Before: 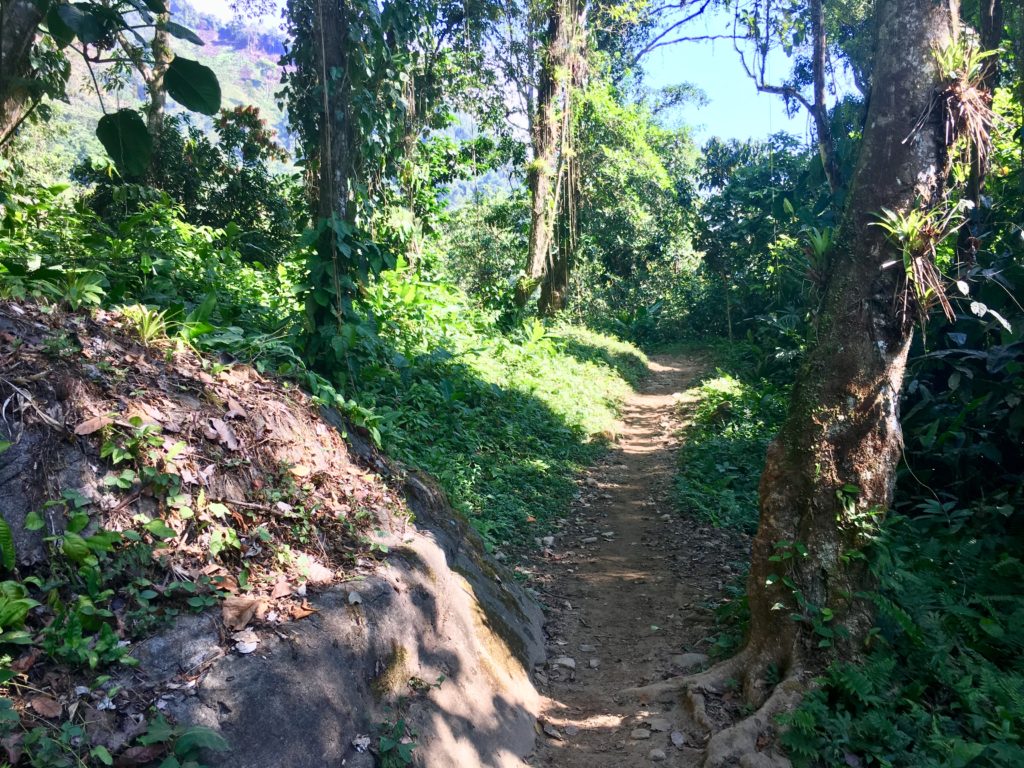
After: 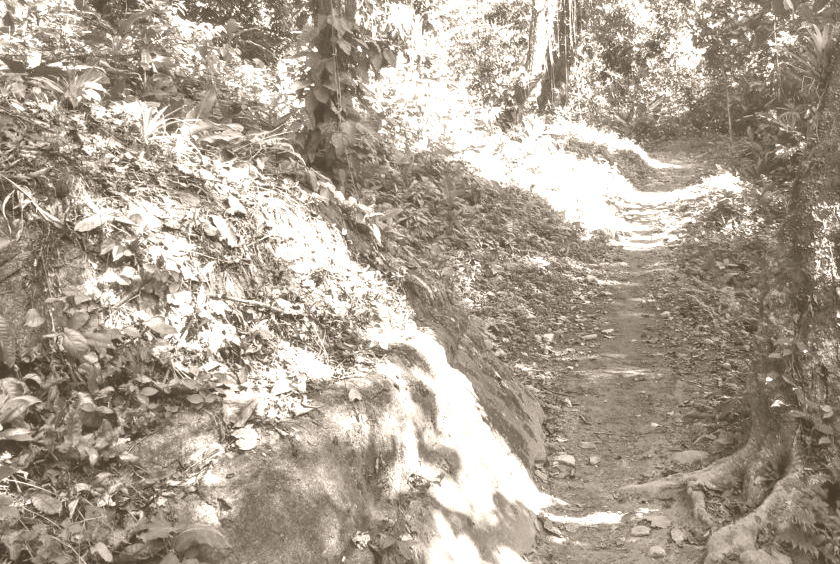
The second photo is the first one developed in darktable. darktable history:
white balance: red 0.988, blue 1.017
local contrast: detail 130%
crop: top 26.531%, right 17.959%
colorize: hue 34.49°, saturation 35.33%, source mix 100%, version 1
